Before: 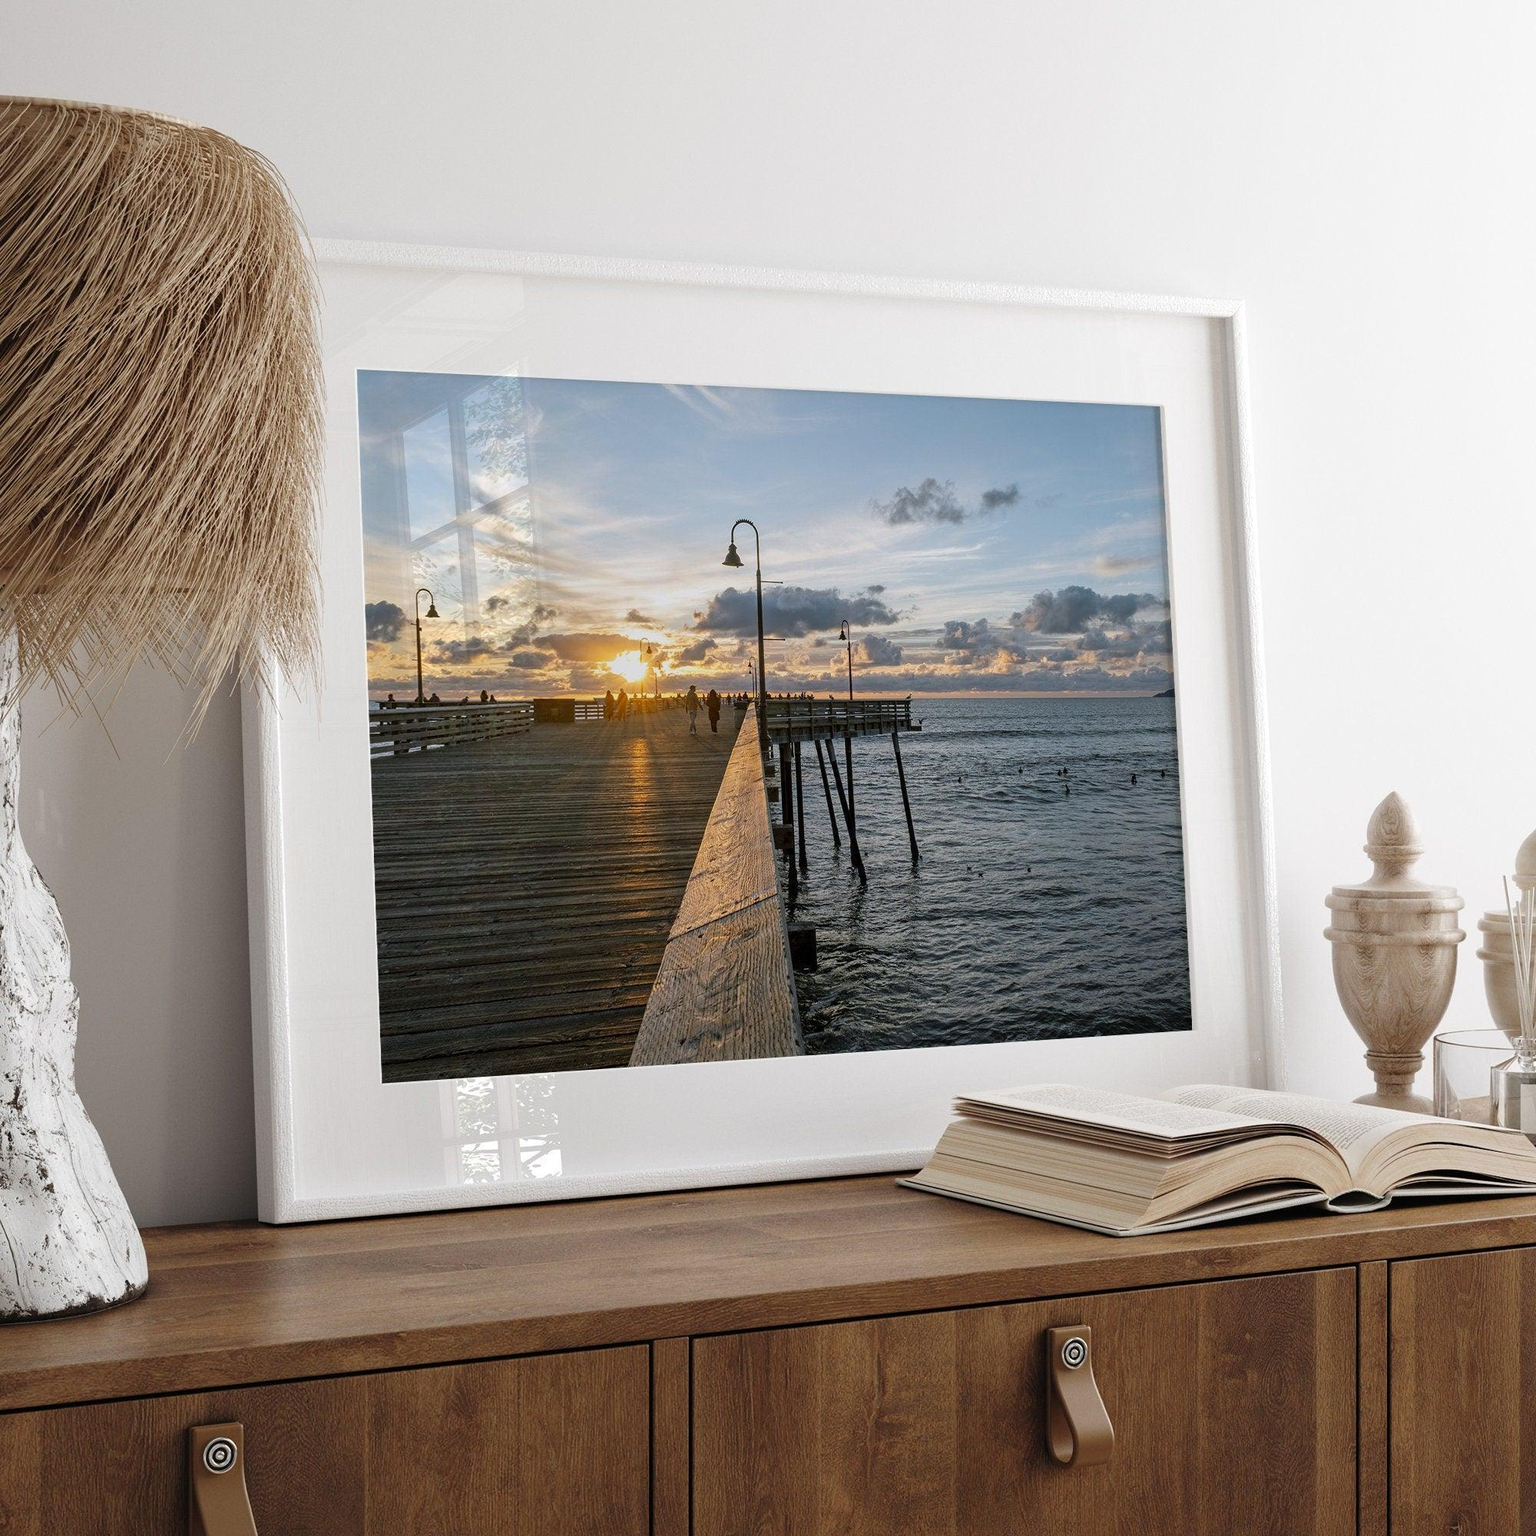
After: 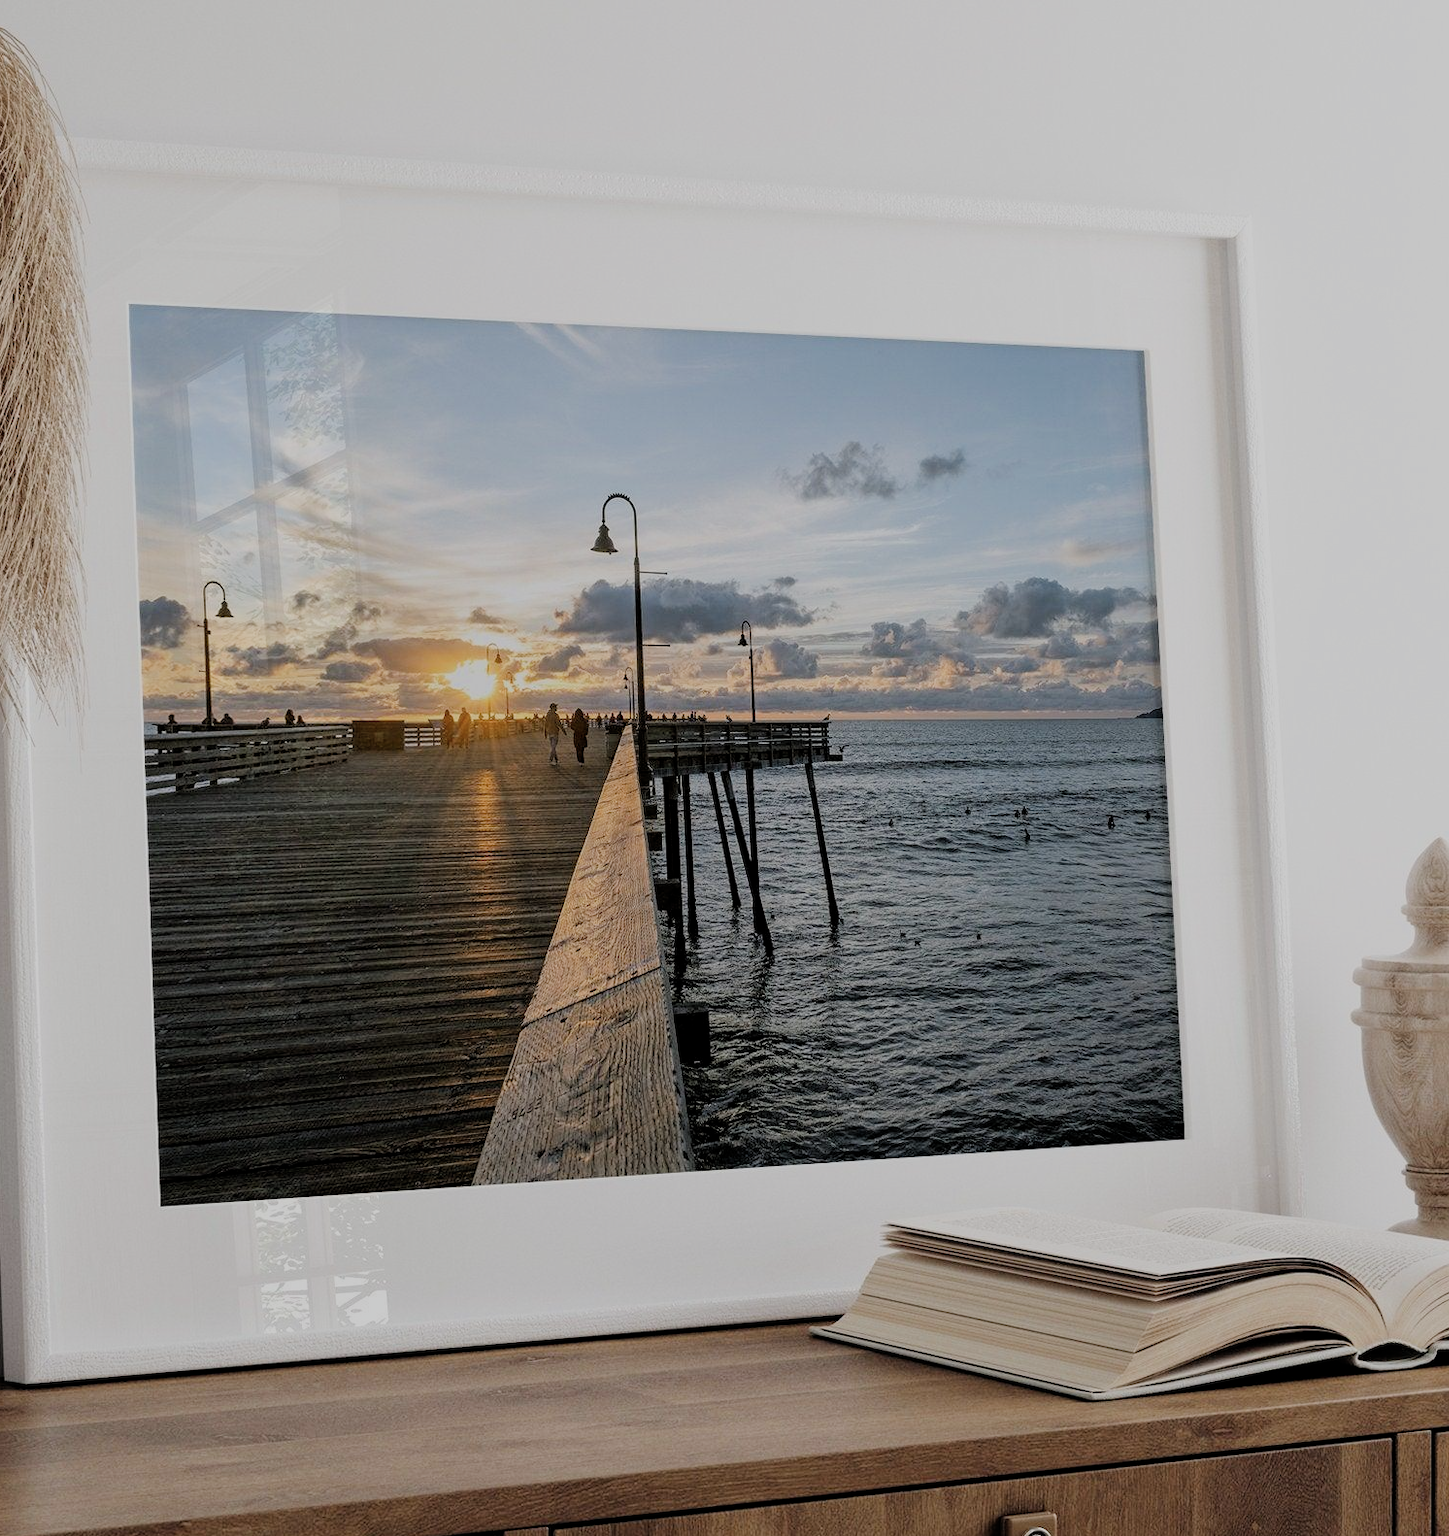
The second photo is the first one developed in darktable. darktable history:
color correction: highlights b* -0.031, saturation 0.862
filmic rgb: middle gray luminance 29.77%, black relative exposure -8.94 EV, white relative exposure 7 EV, target black luminance 0%, hardness 2.94, latitude 2.62%, contrast 0.961, highlights saturation mix 3.61%, shadows ↔ highlights balance 11.97%
crop: left 16.629%, top 8.441%, right 8.697%, bottom 12.436%
